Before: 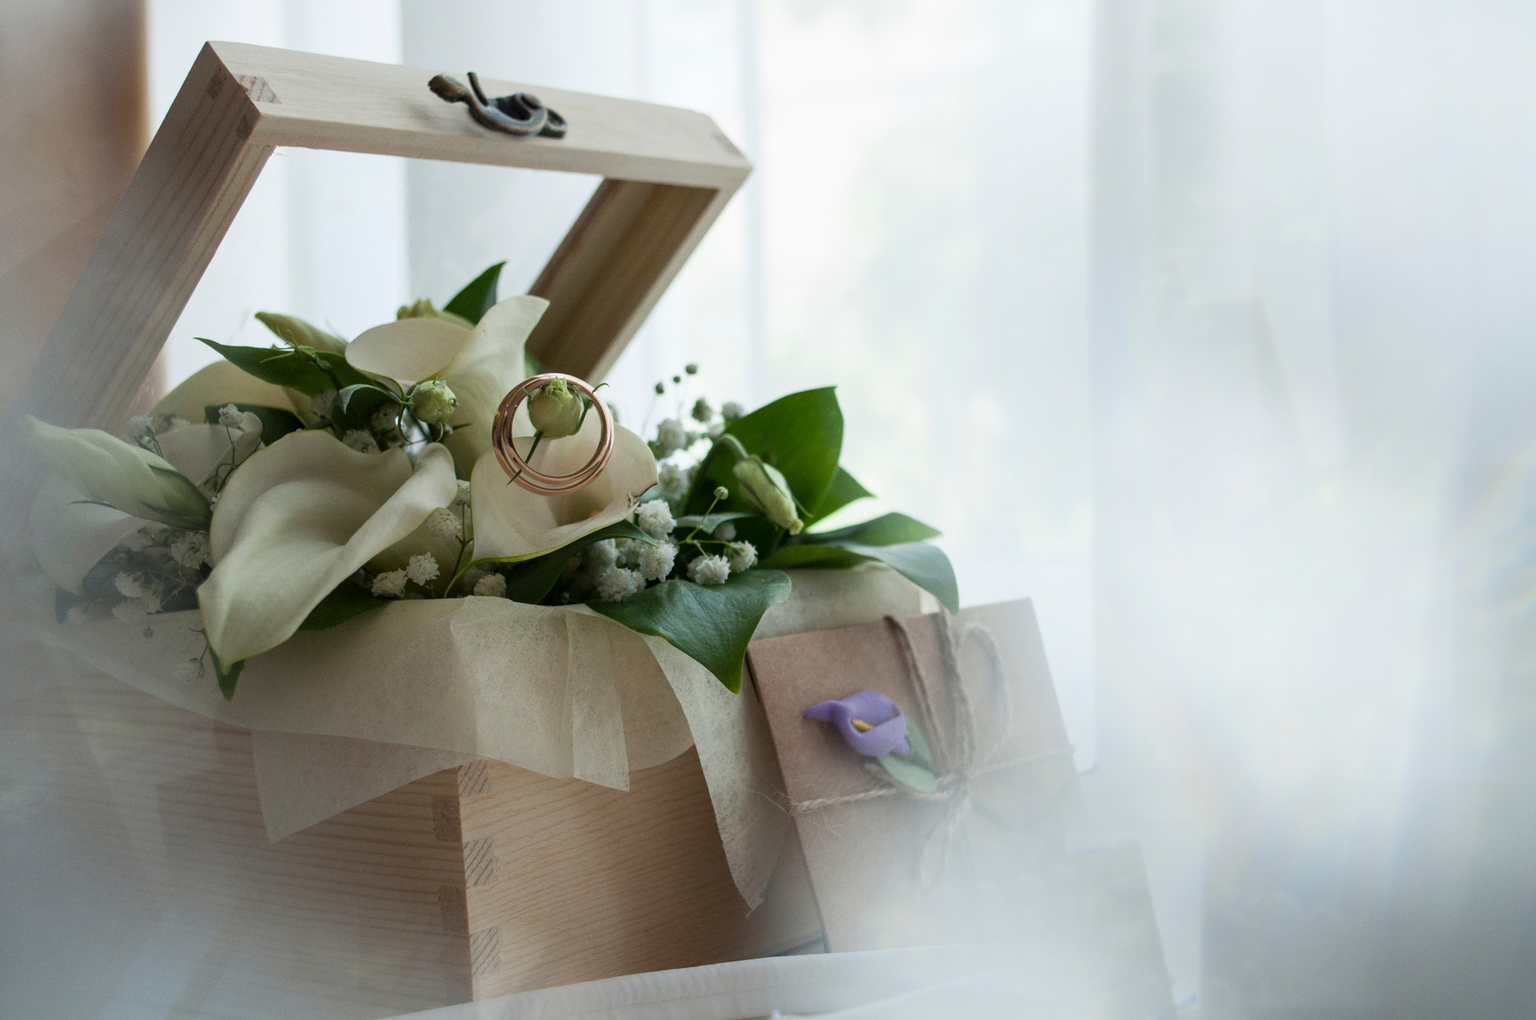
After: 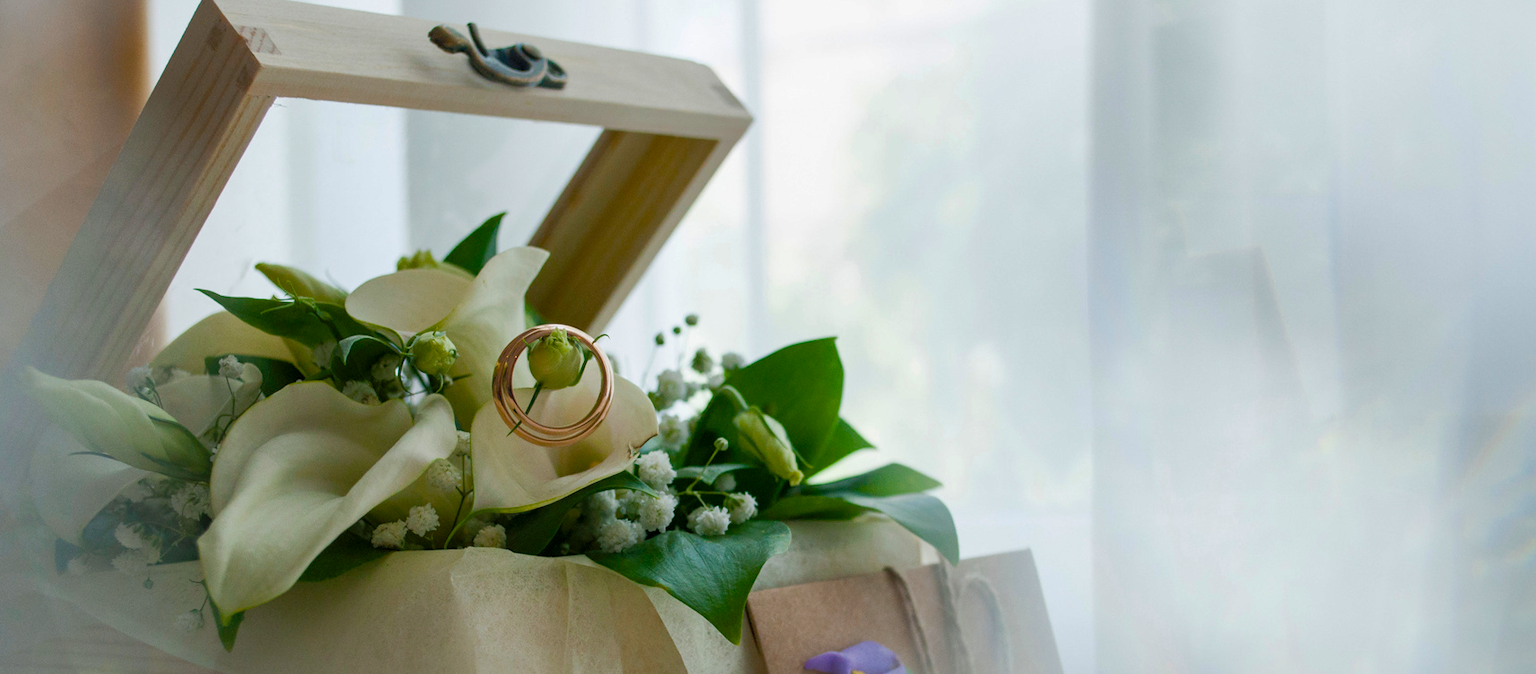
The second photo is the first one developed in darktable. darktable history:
crop and rotate: top 4.837%, bottom 28.968%
shadows and highlights: on, module defaults
color balance rgb: shadows lift › chroma 2.052%, shadows lift › hue 185.61°, perceptual saturation grading › global saturation 23.669%, perceptual saturation grading › highlights -23.411%, perceptual saturation grading › mid-tones 24.116%, perceptual saturation grading › shadows 39.616%, global vibrance 20%
